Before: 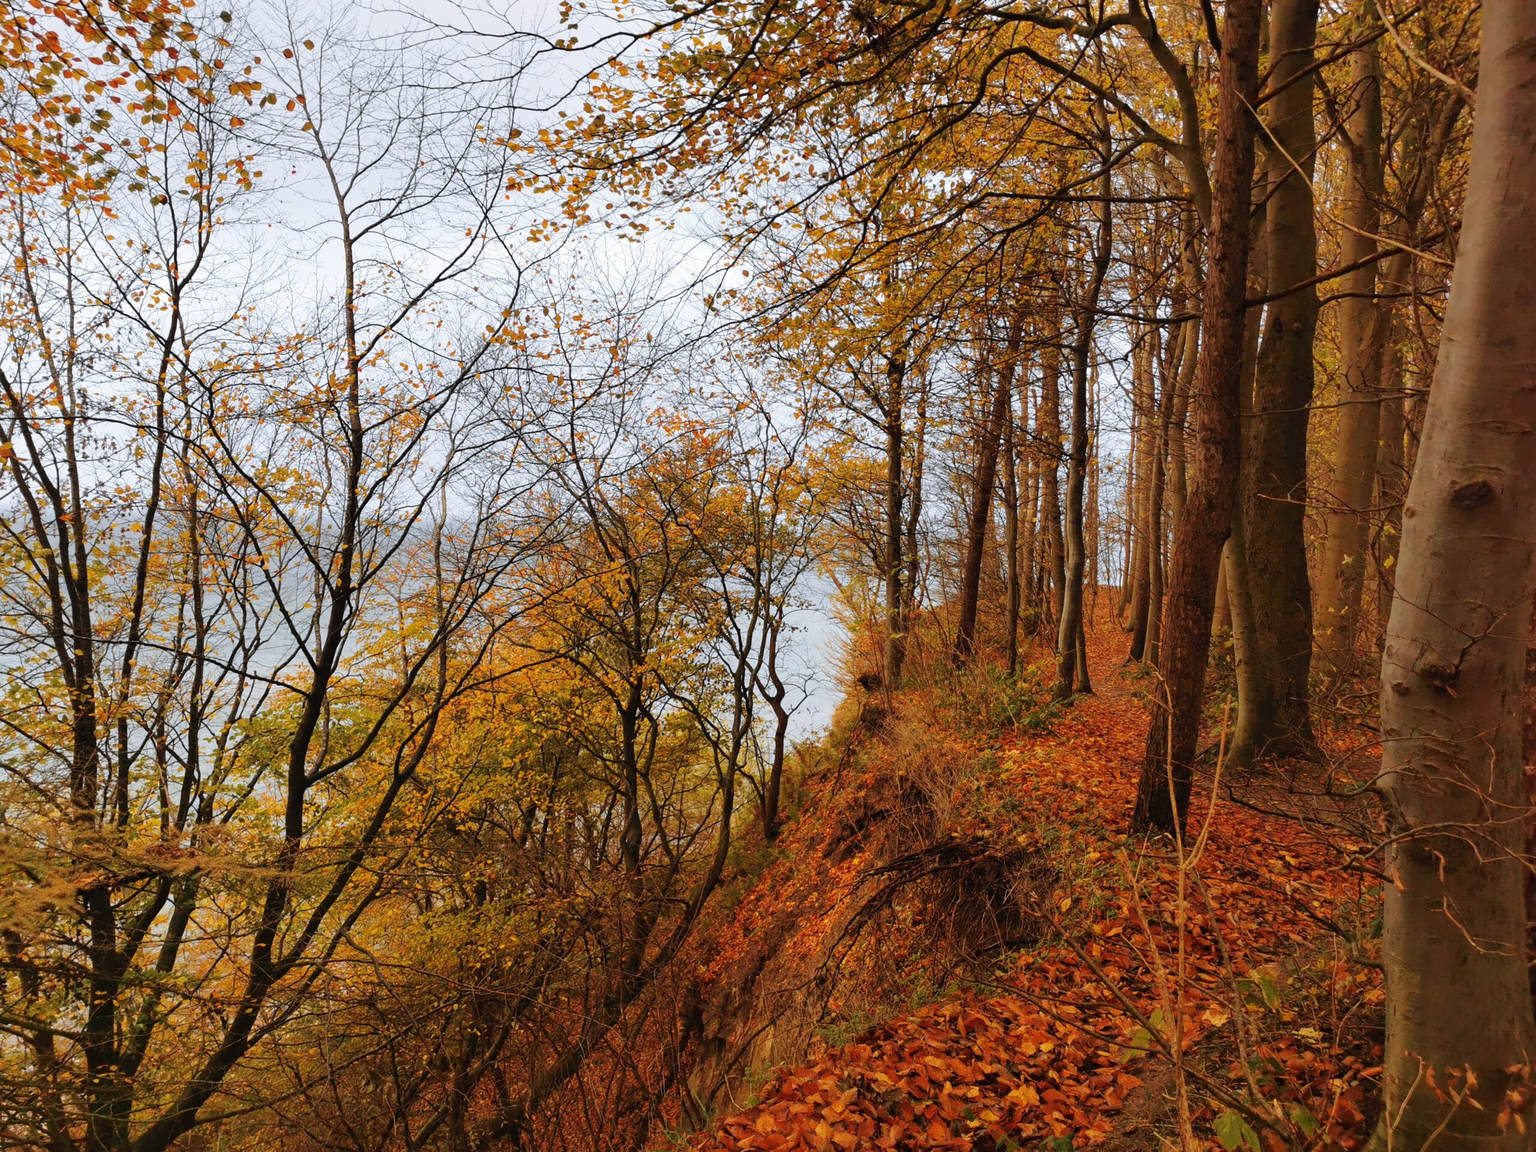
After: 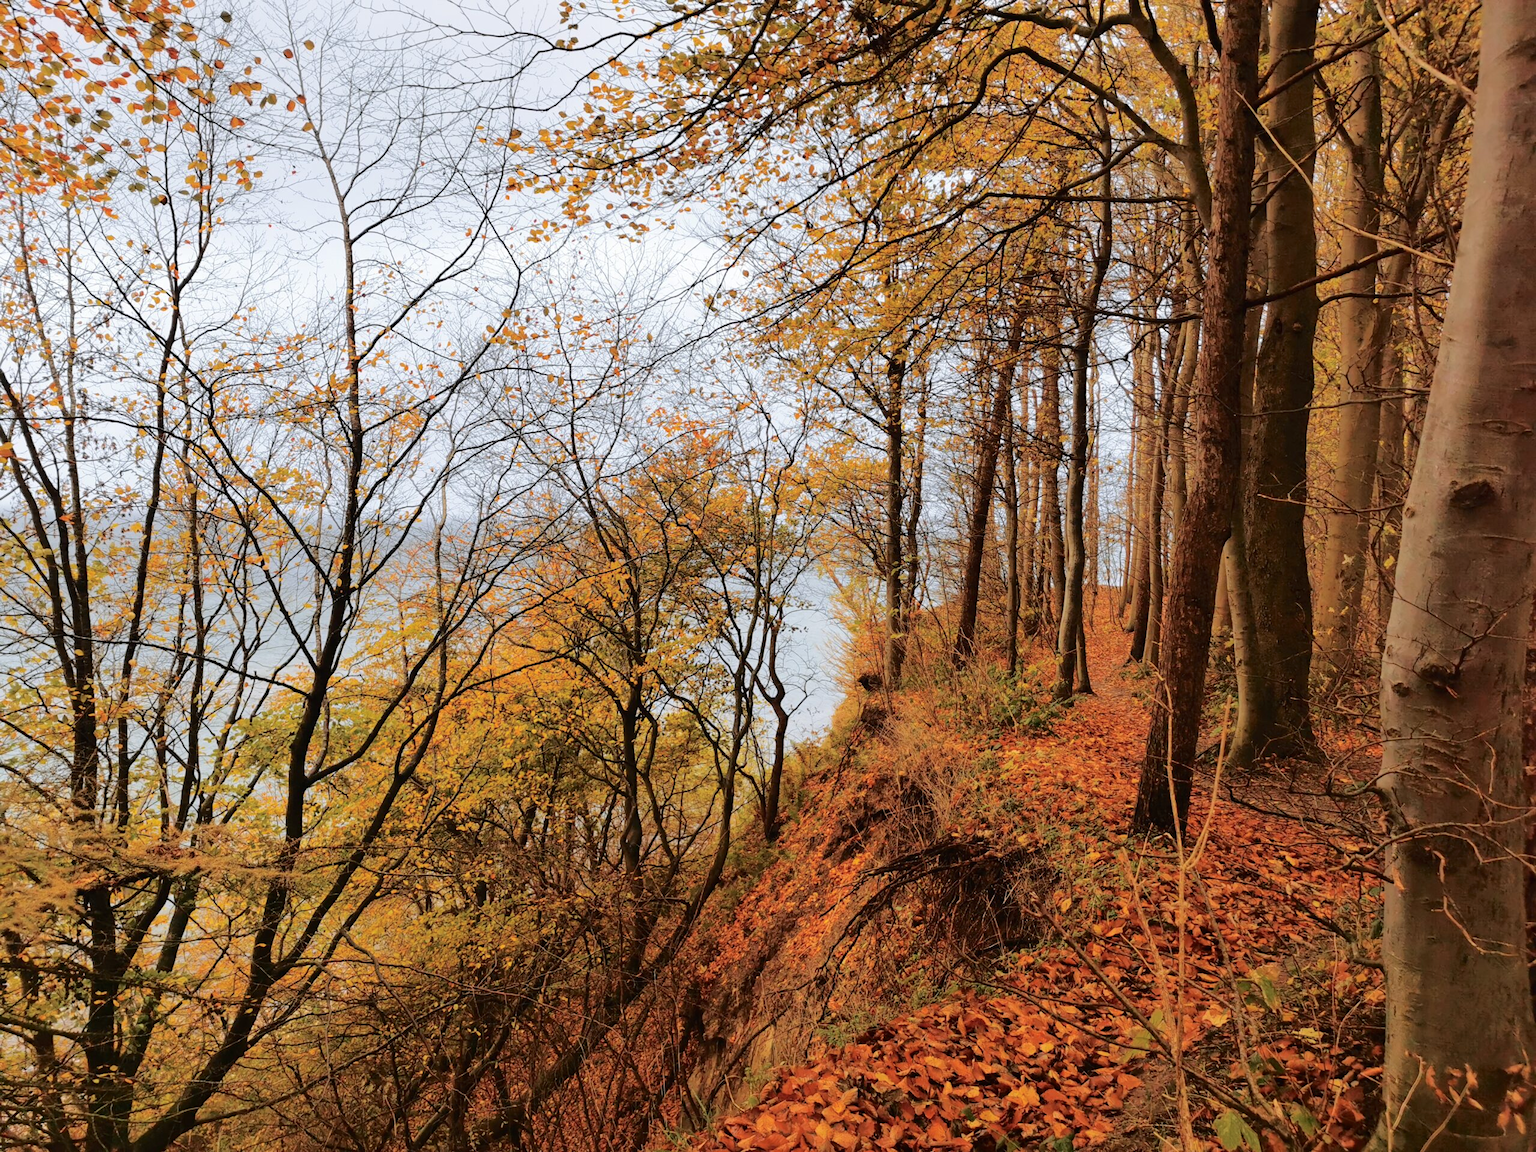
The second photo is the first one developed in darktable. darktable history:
tone curve: curves: ch0 [(0, 0) (0.003, 0.021) (0.011, 0.021) (0.025, 0.021) (0.044, 0.033) (0.069, 0.053) (0.1, 0.08) (0.136, 0.114) (0.177, 0.171) (0.224, 0.246) (0.277, 0.332) (0.335, 0.424) (0.399, 0.496) (0.468, 0.561) (0.543, 0.627) (0.623, 0.685) (0.709, 0.741) (0.801, 0.813) (0.898, 0.902) (1, 1)], color space Lab, independent channels, preserve colors none
